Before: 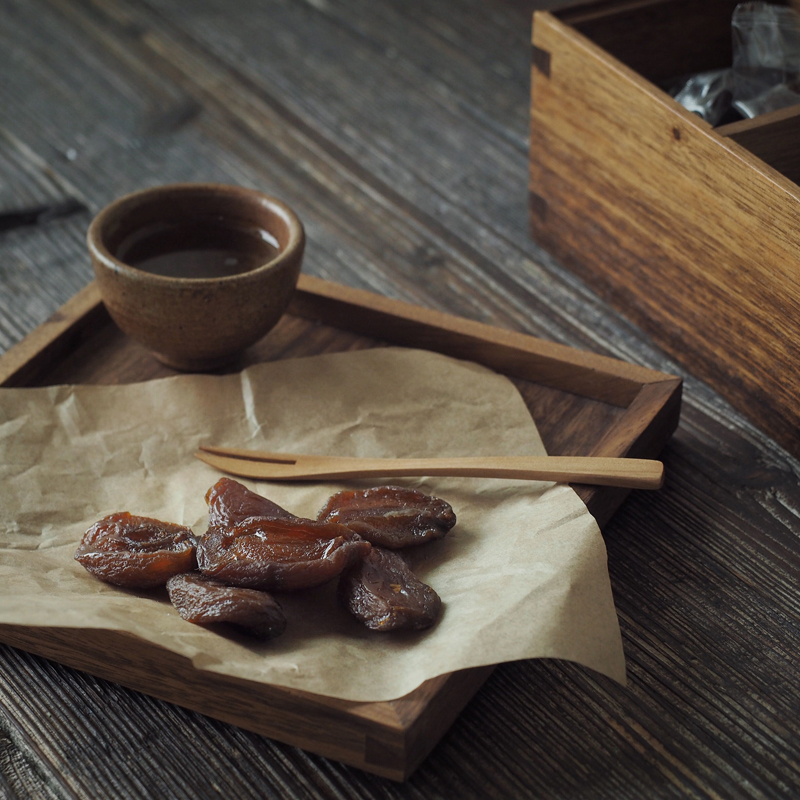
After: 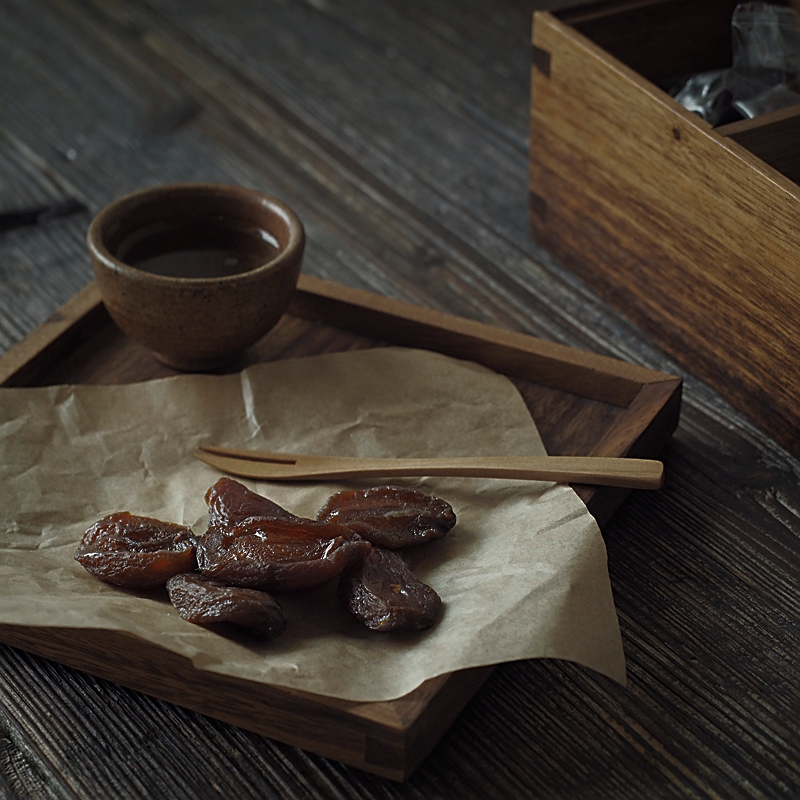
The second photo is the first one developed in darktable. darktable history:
sharpen: on, module defaults
rgb curve: curves: ch0 [(0, 0) (0.415, 0.237) (1, 1)]
